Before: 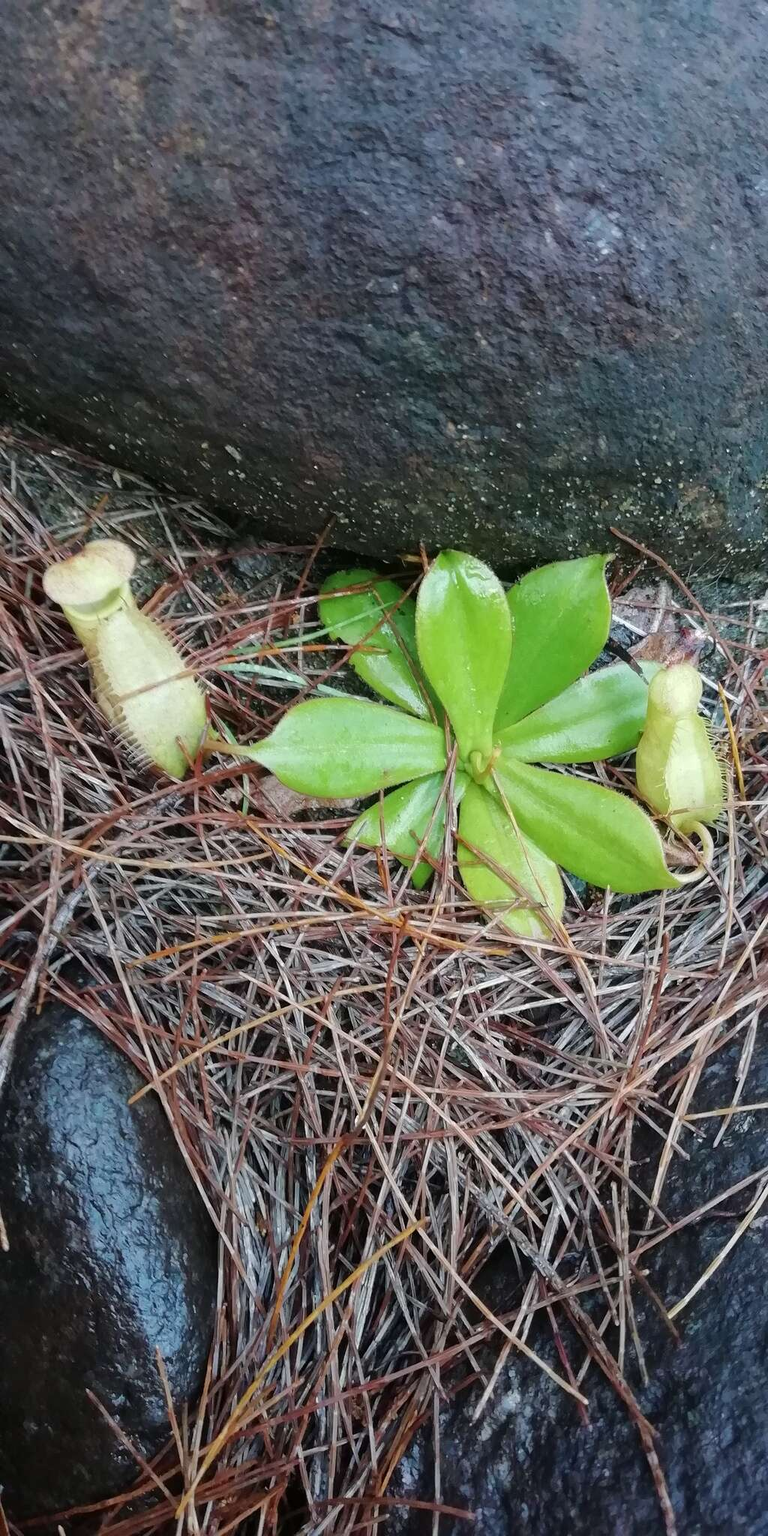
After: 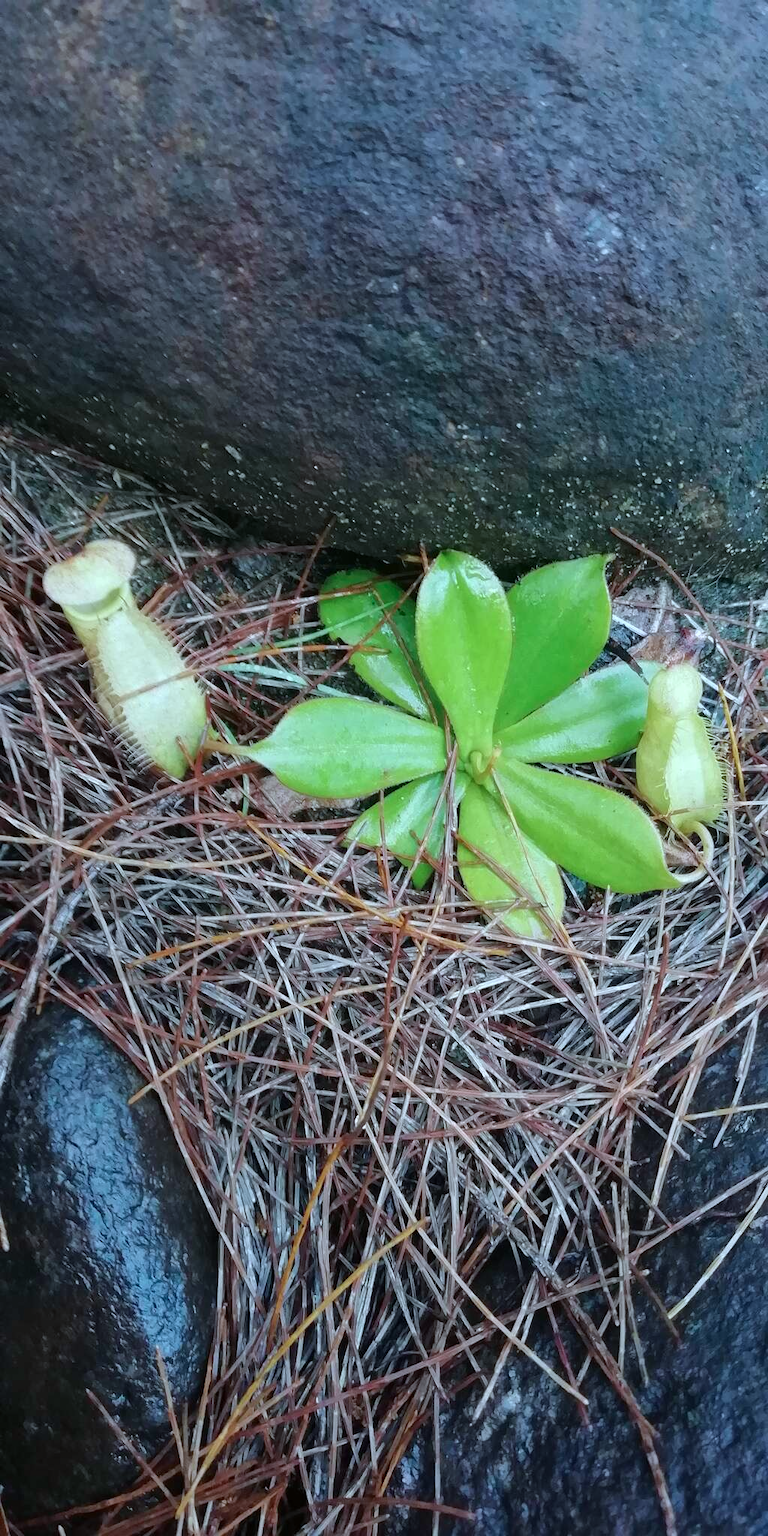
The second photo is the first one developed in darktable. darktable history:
color calibration: illuminant F (fluorescent), F source F9 (Cool White Deluxe 4150 K) – high CRI, x 0.374, y 0.373, temperature 4160.36 K
